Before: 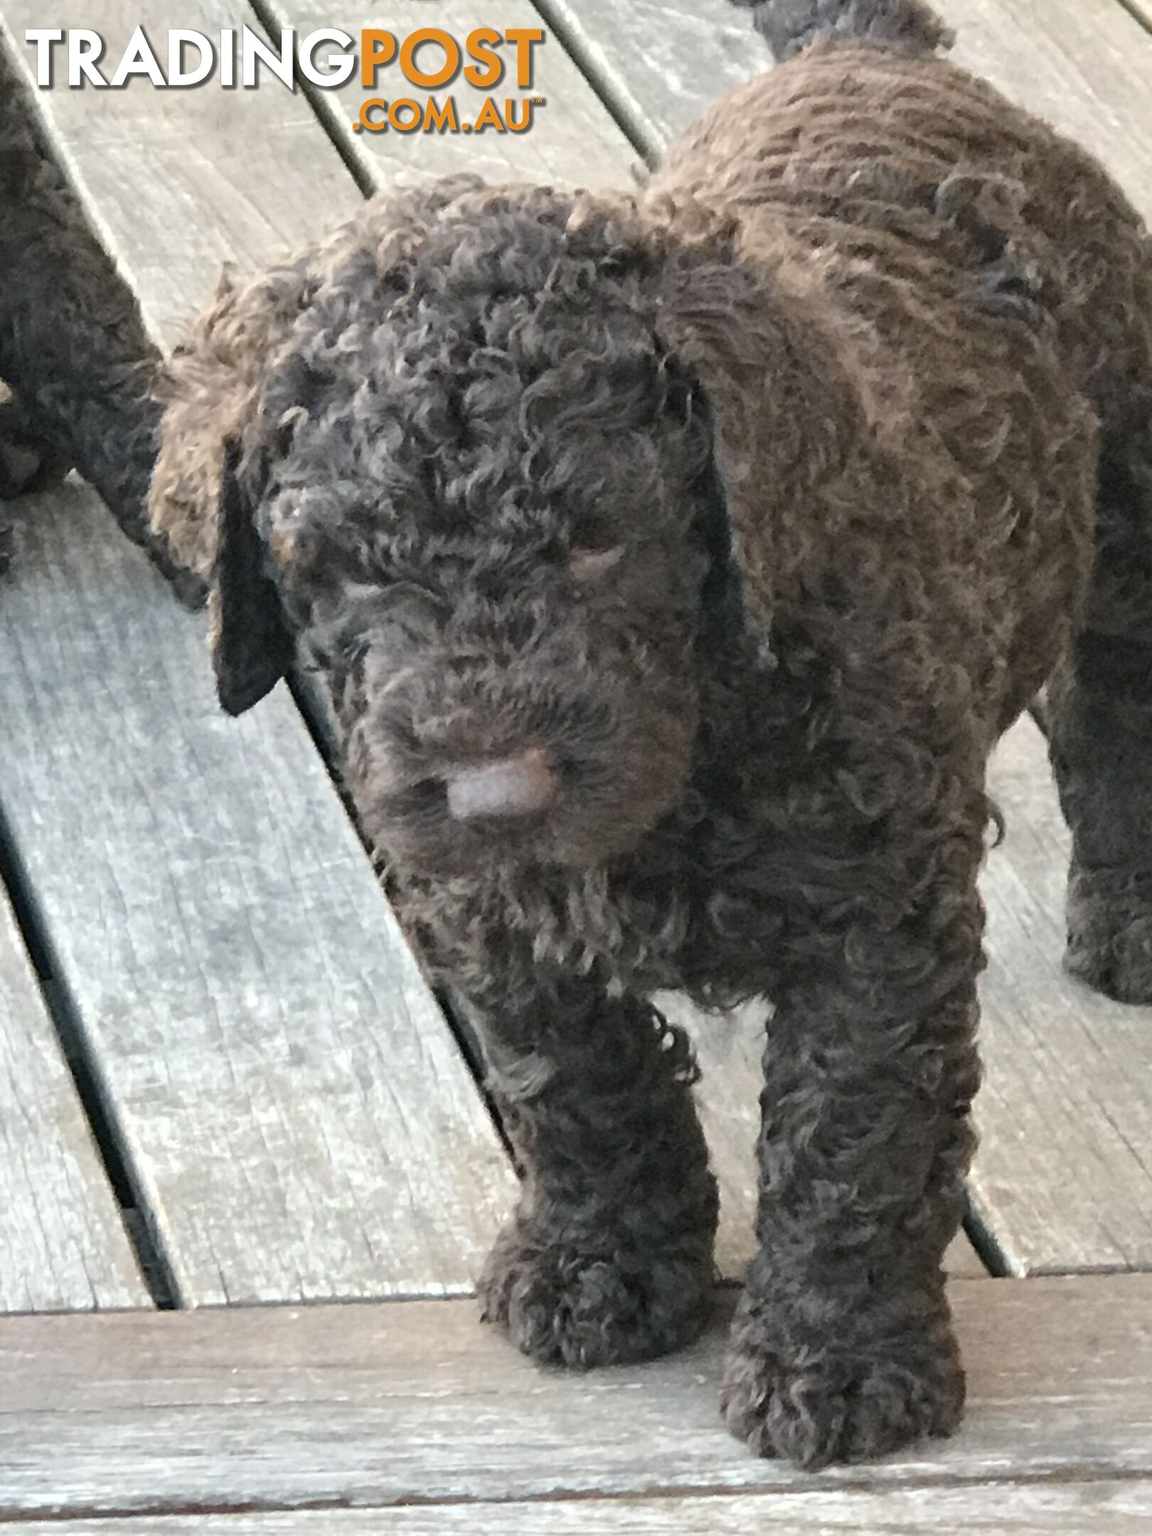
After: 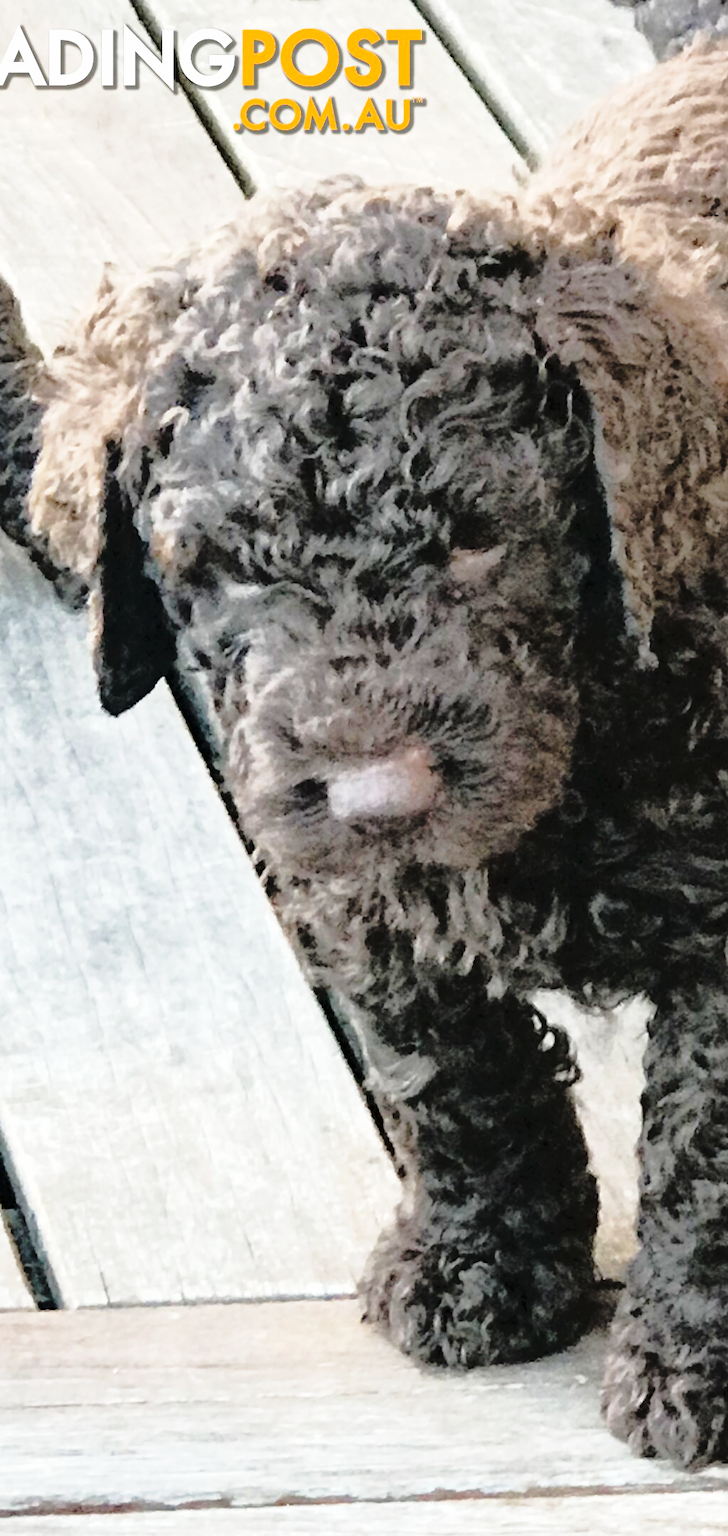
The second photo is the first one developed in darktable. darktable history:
tone equalizer: -8 EV -1.8 EV, -7 EV -1.15 EV, -6 EV -1.64 EV, edges refinement/feathering 500, mask exposure compensation -1.57 EV, preserve details no
base curve: curves: ch0 [(0, 0) (0.028, 0.03) (0.121, 0.232) (0.46, 0.748) (0.859, 0.968) (1, 1)], preserve colors none
crop: left 10.384%, right 26.357%
